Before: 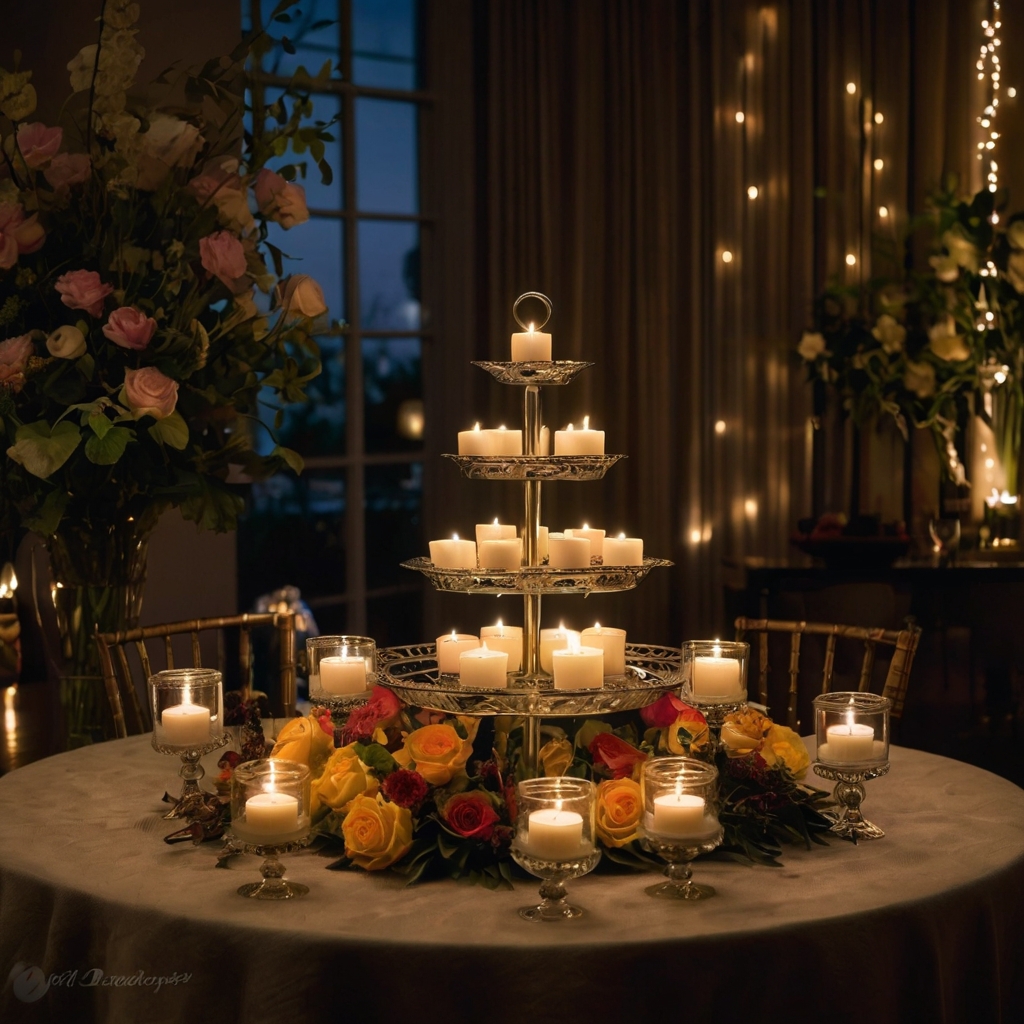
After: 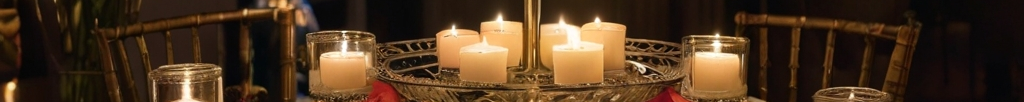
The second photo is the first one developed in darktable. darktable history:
crop and rotate: top 59.084%, bottom 30.916%
tone equalizer: on, module defaults
